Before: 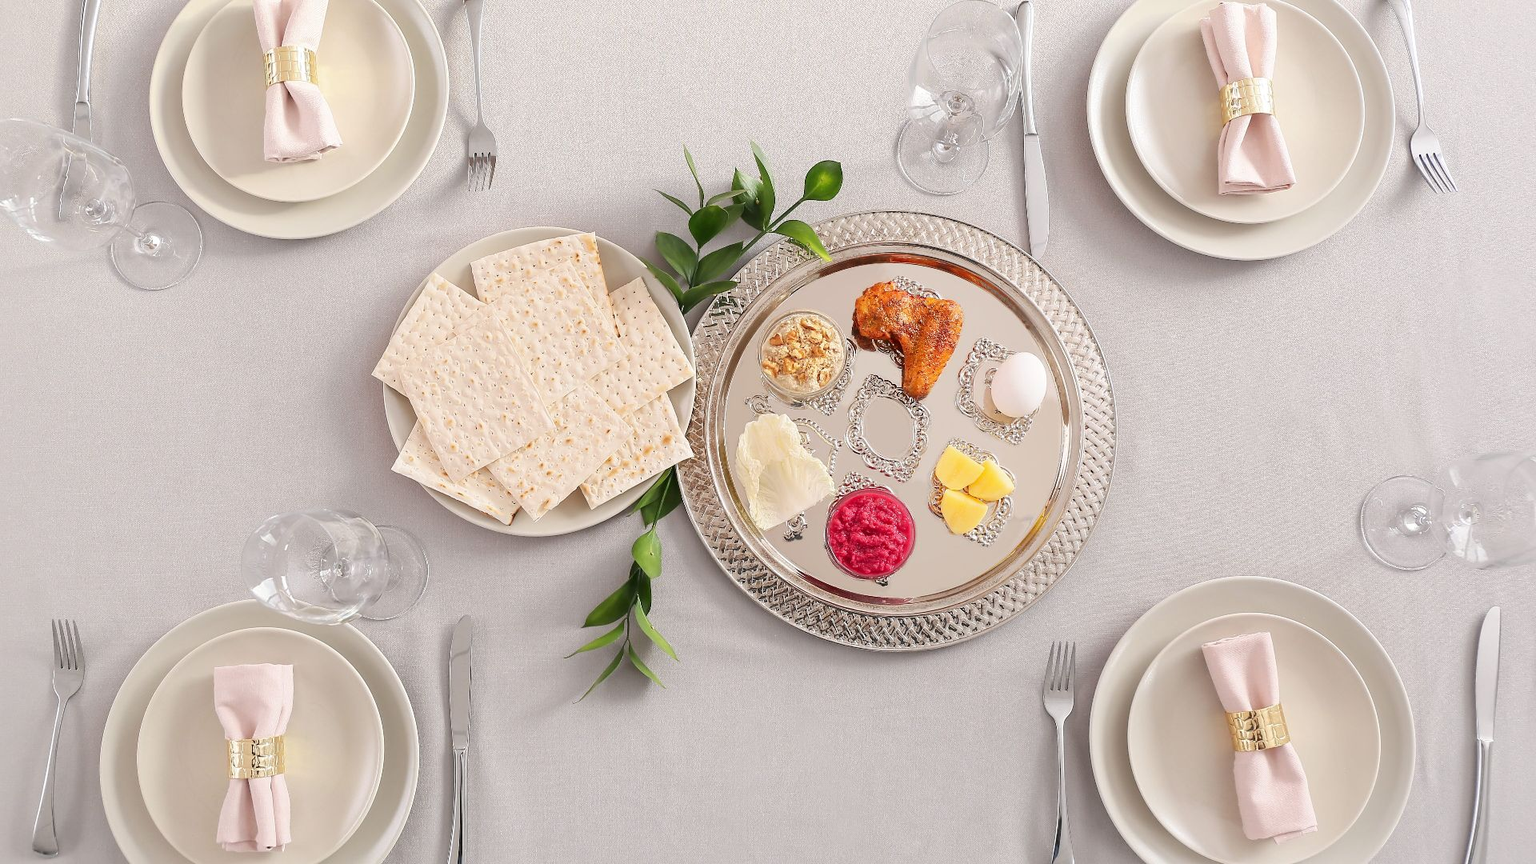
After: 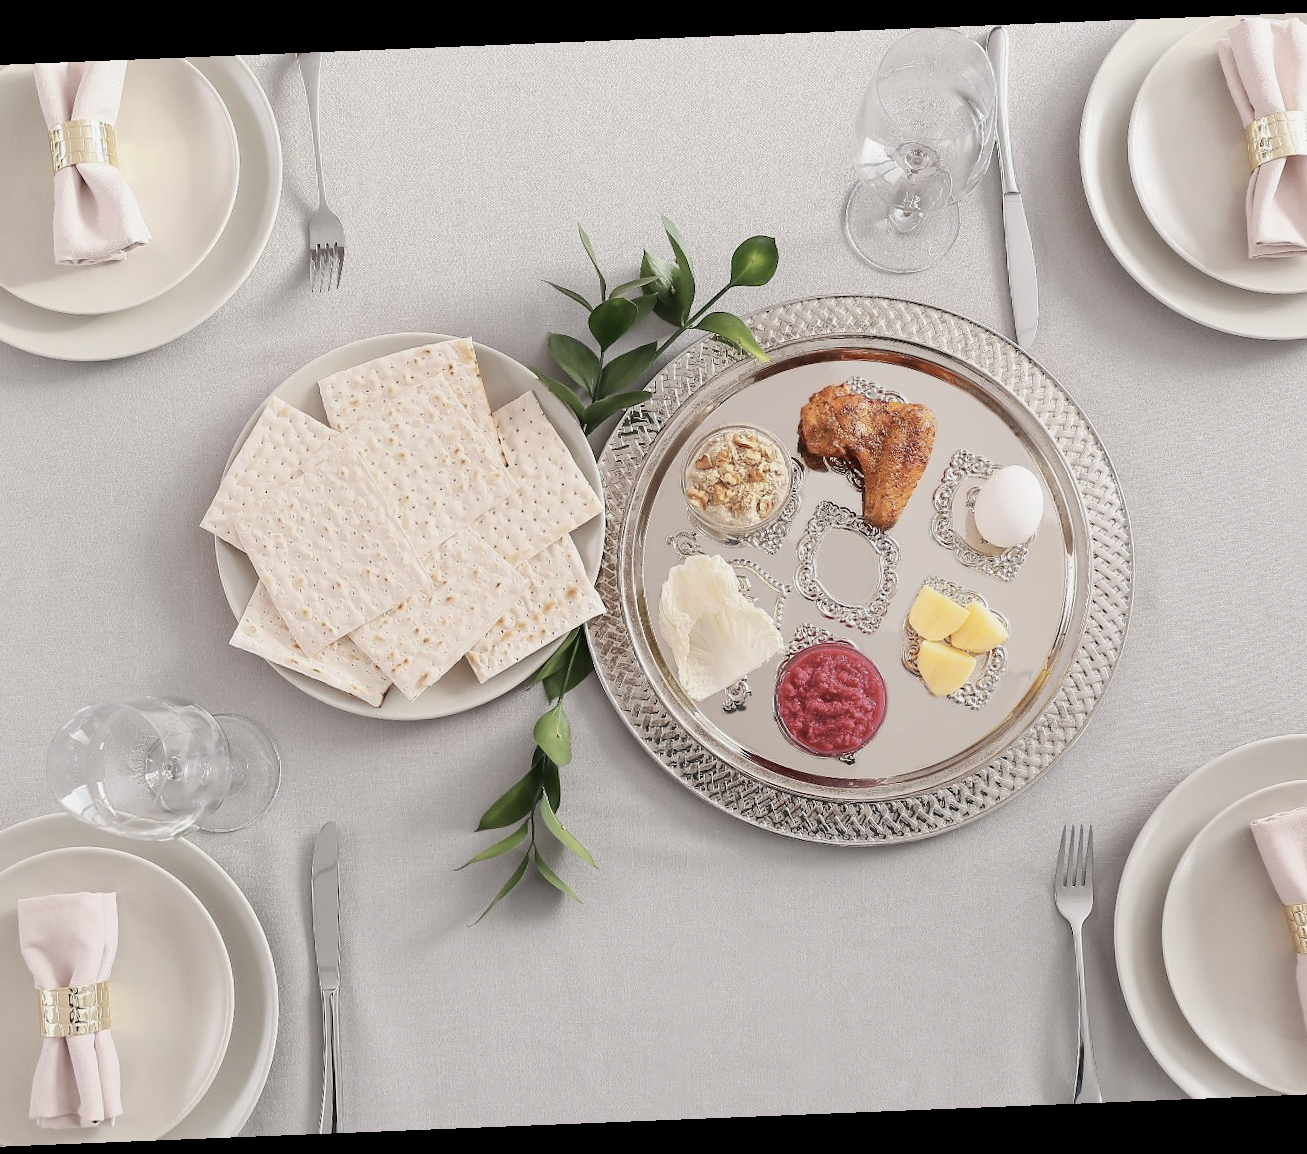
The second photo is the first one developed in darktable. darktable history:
crop and rotate: left 14.436%, right 18.898%
exposure: exposure -0.153 EV, compensate highlight preservation false
rotate and perspective: rotation -2.29°, automatic cropping off
contrast brightness saturation: contrast 0.1, saturation -0.36
